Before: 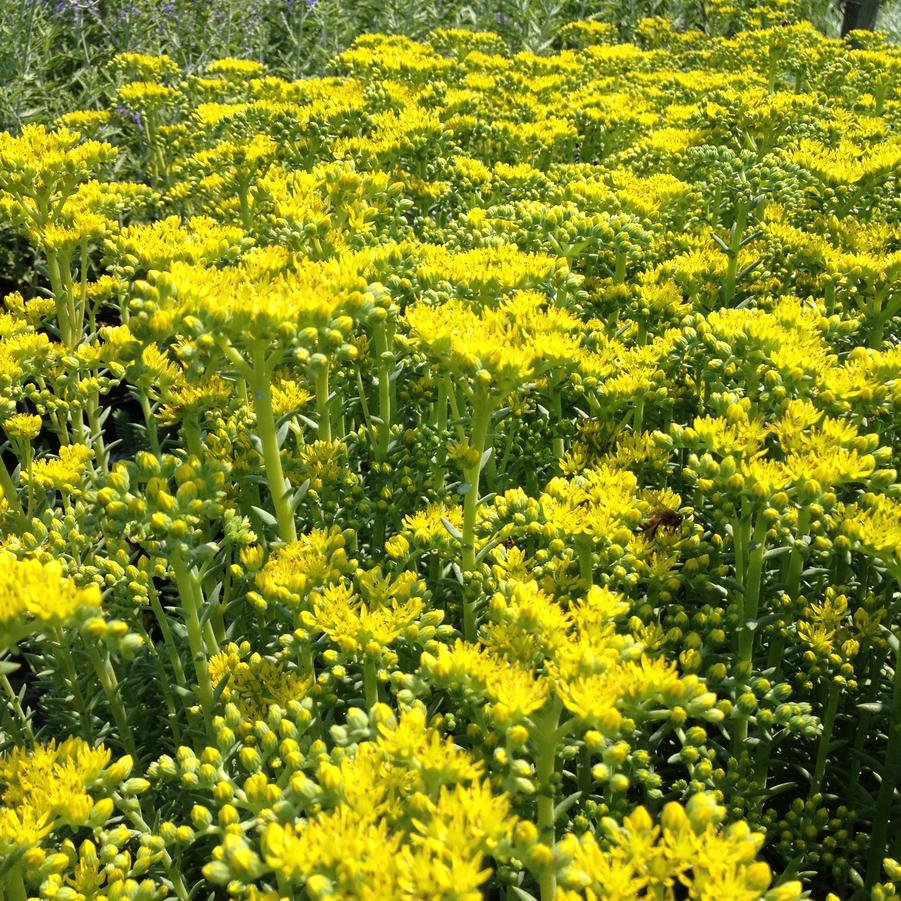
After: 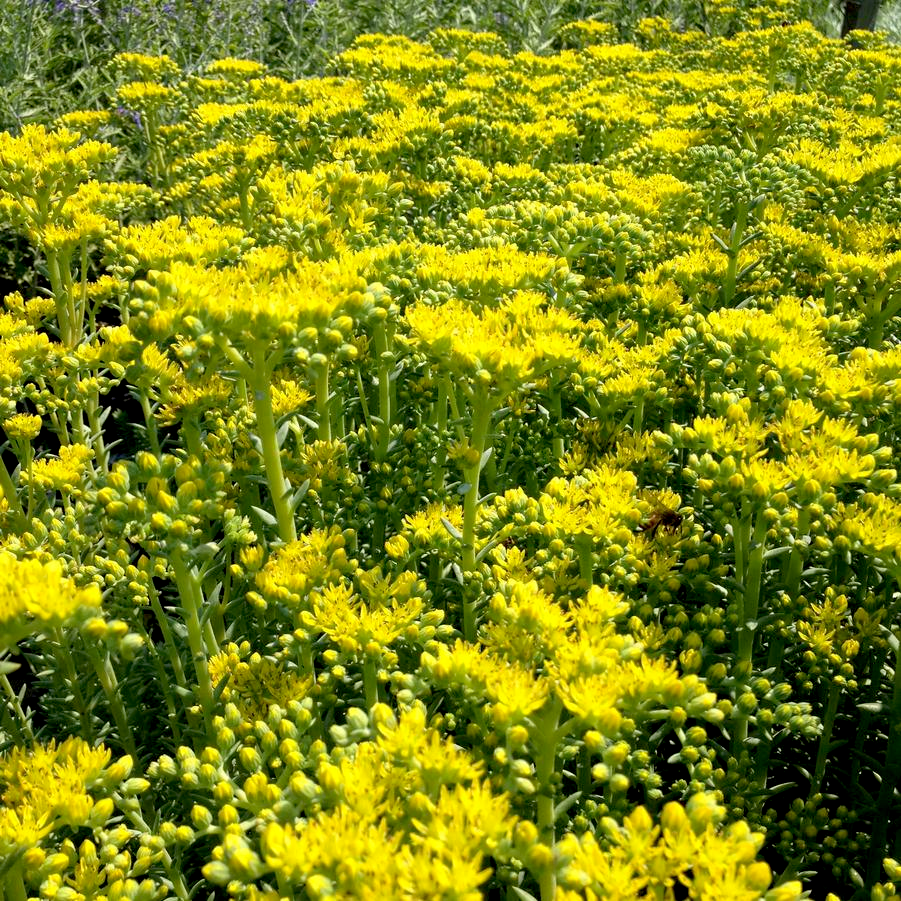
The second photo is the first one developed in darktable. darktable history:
exposure: black level correction 0.01, exposure 0.01 EV, compensate highlight preservation false
